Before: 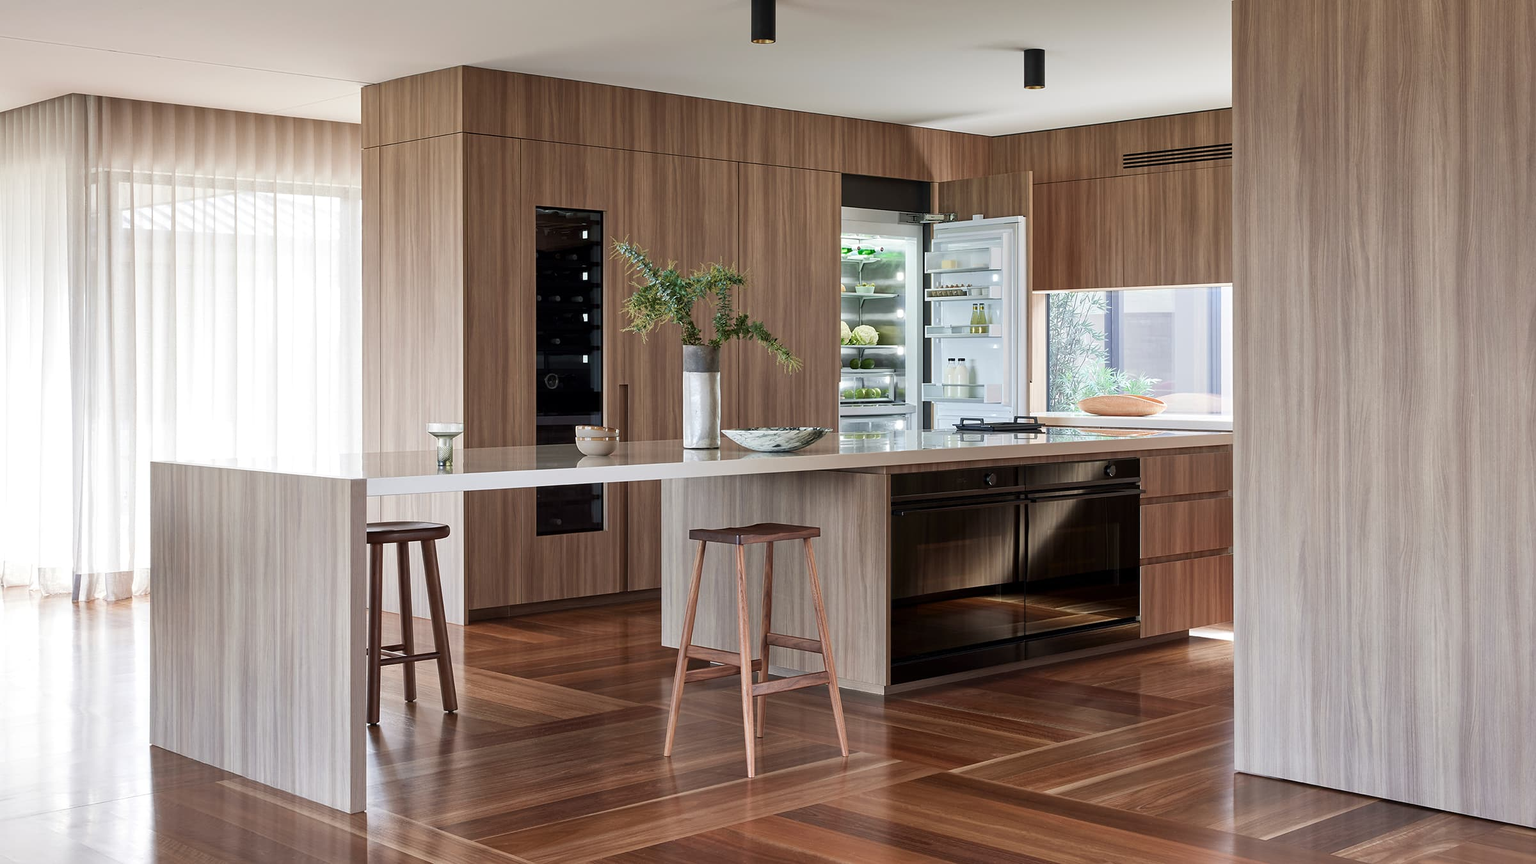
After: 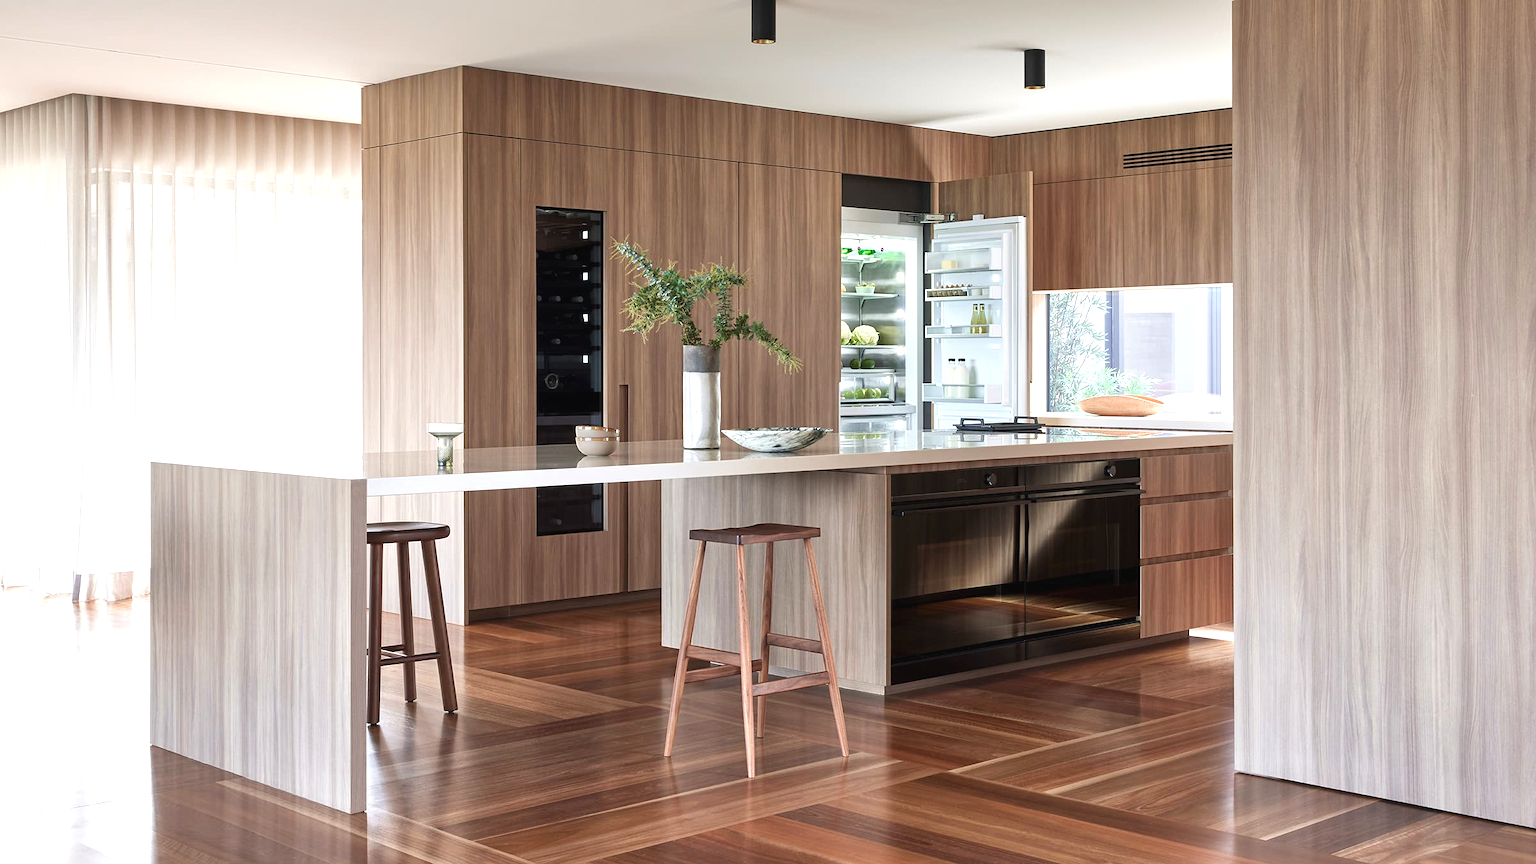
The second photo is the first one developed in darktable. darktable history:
exposure: black level correction -0.002, exposure 0.544 EV, compensate highlight preservation false
